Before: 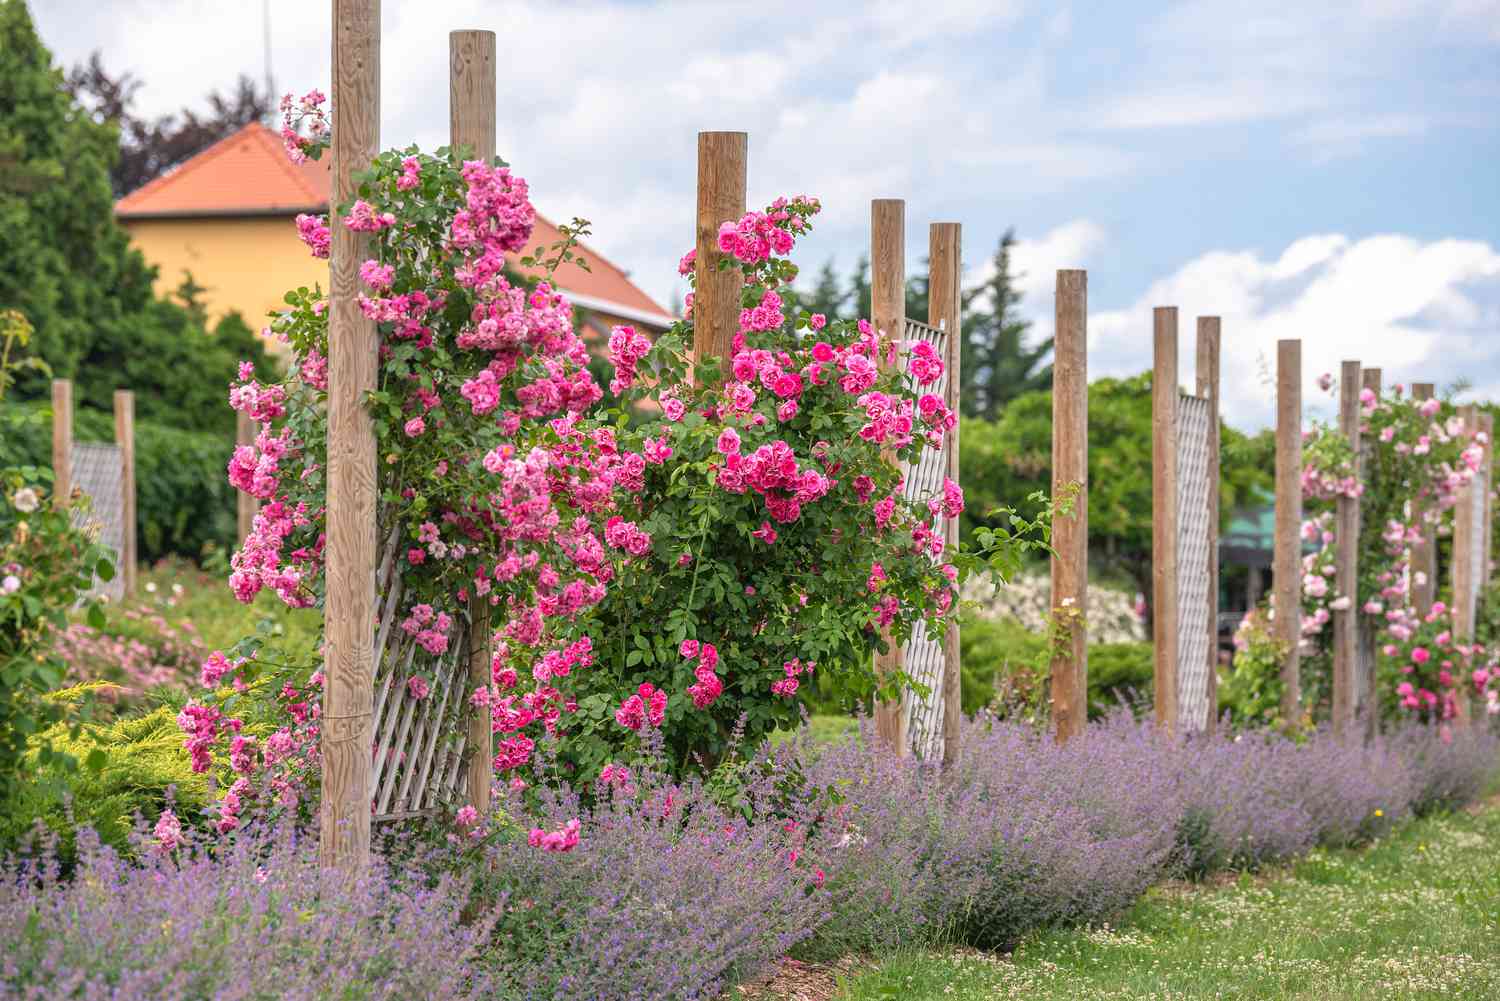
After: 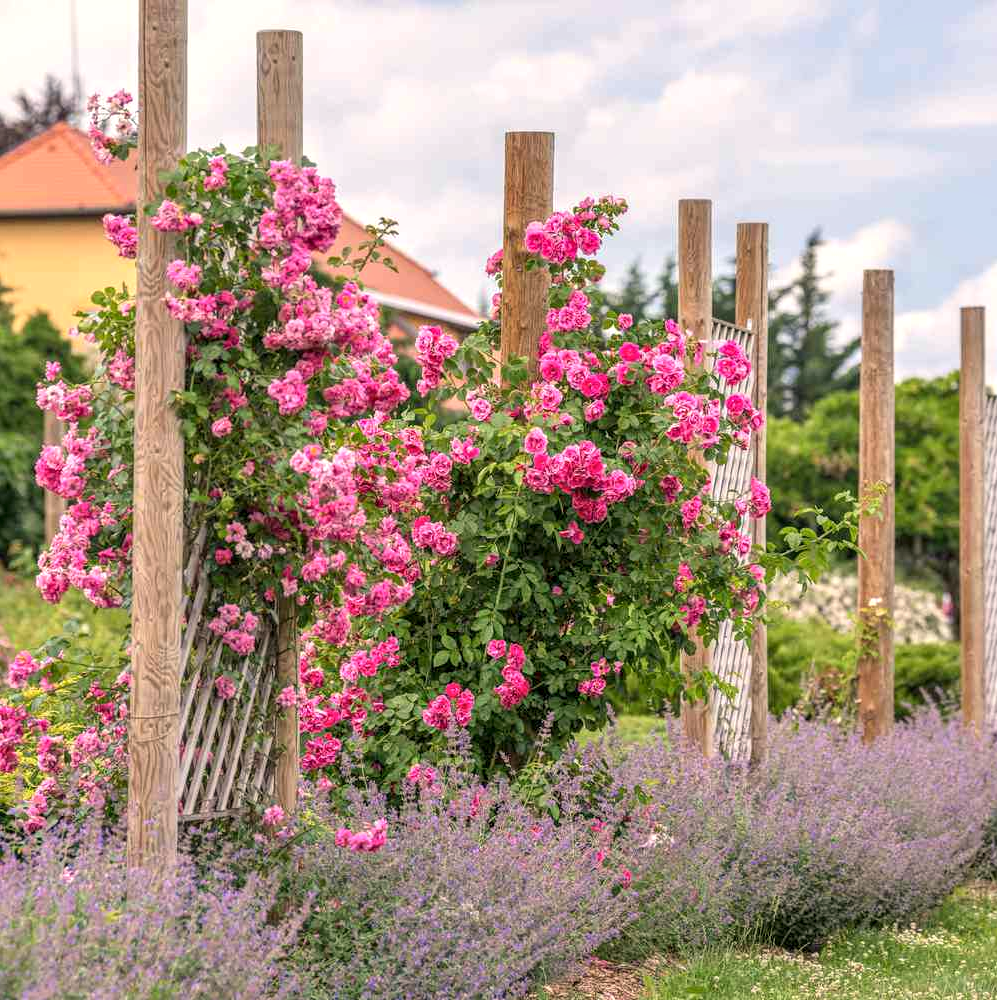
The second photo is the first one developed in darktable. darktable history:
crop and rotate: left 12.903%, right 20.589%
local contrast: detail 130%
contrast brightness saturation: contrast 0.054, brightness 0.066, saturation 0.009
color correction: highlights a* 3.66, highlights b* 5.15
